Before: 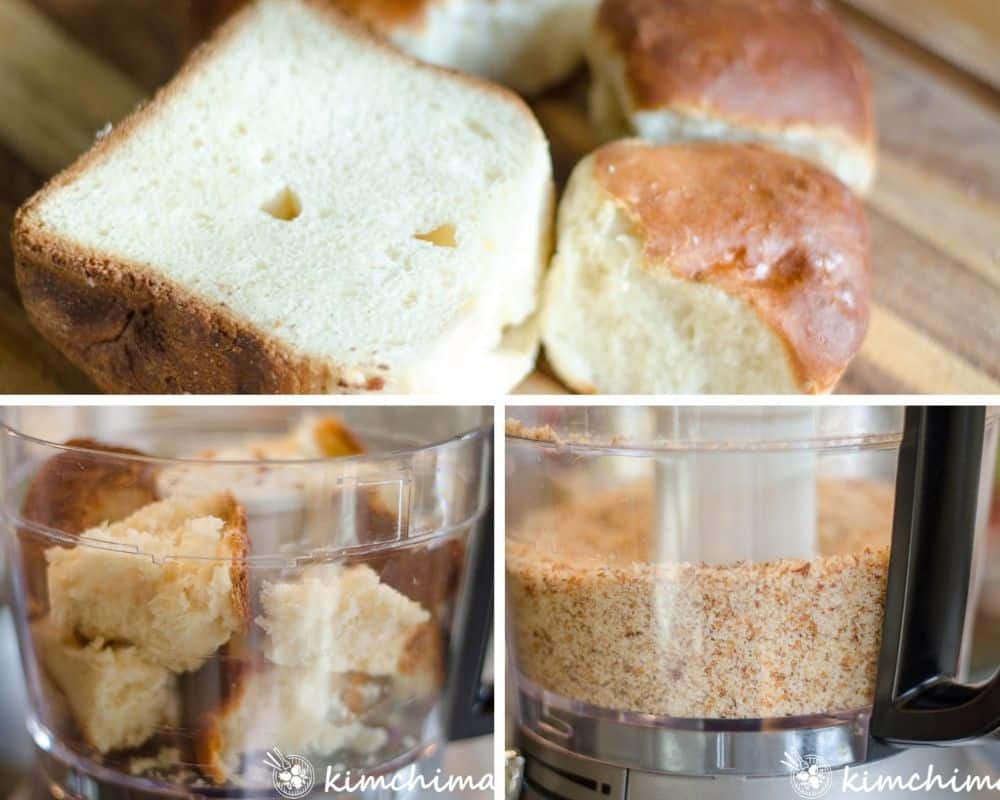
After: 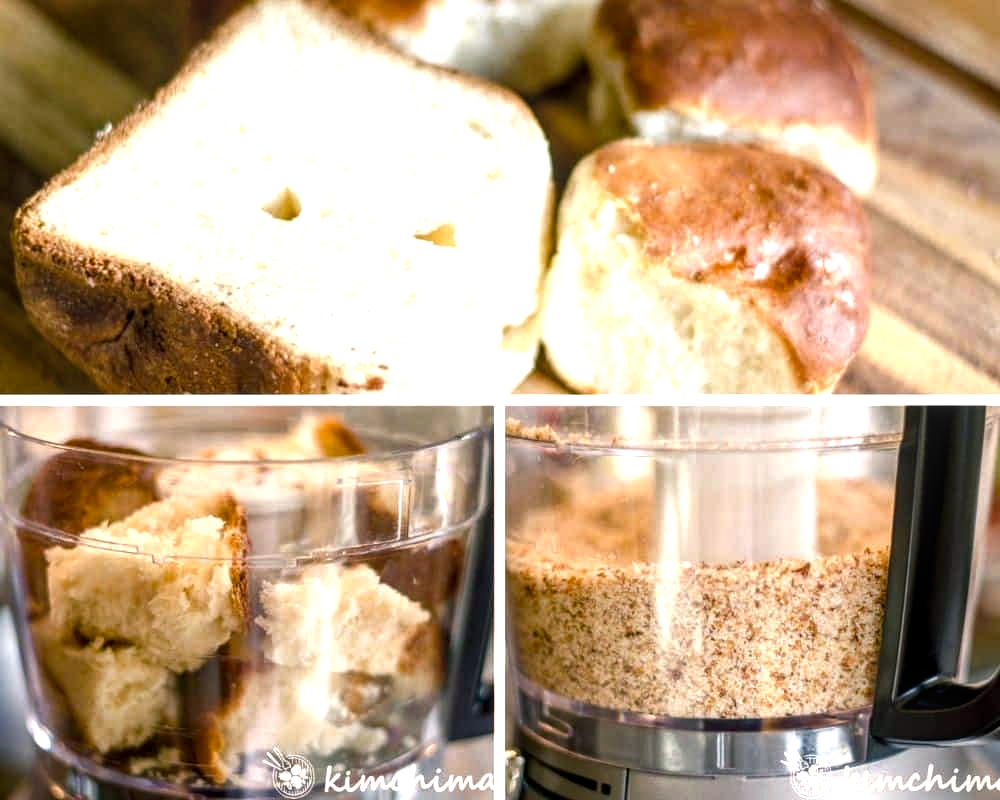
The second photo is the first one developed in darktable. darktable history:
local contrast: detail 130%
color balance rgb: shadows lift › chroma 2%, shadows lift › hue 185.64°, power › luminance 1.48%, highlights gain › chroma 3%, highlights gain › hue 54.51°, global offset › luminance -0.4%, perceptual saturation grading › highlights -18.47%, perceptual saturation grading › mid-tones 6.62%, perceptual saturation grading › shadows 28.22%, perceptual brilliance grading › highlights 15.68%, perceptual brilliance grading › shadows -14.29%, global vibrance 25.96%, contrast 6.45%
